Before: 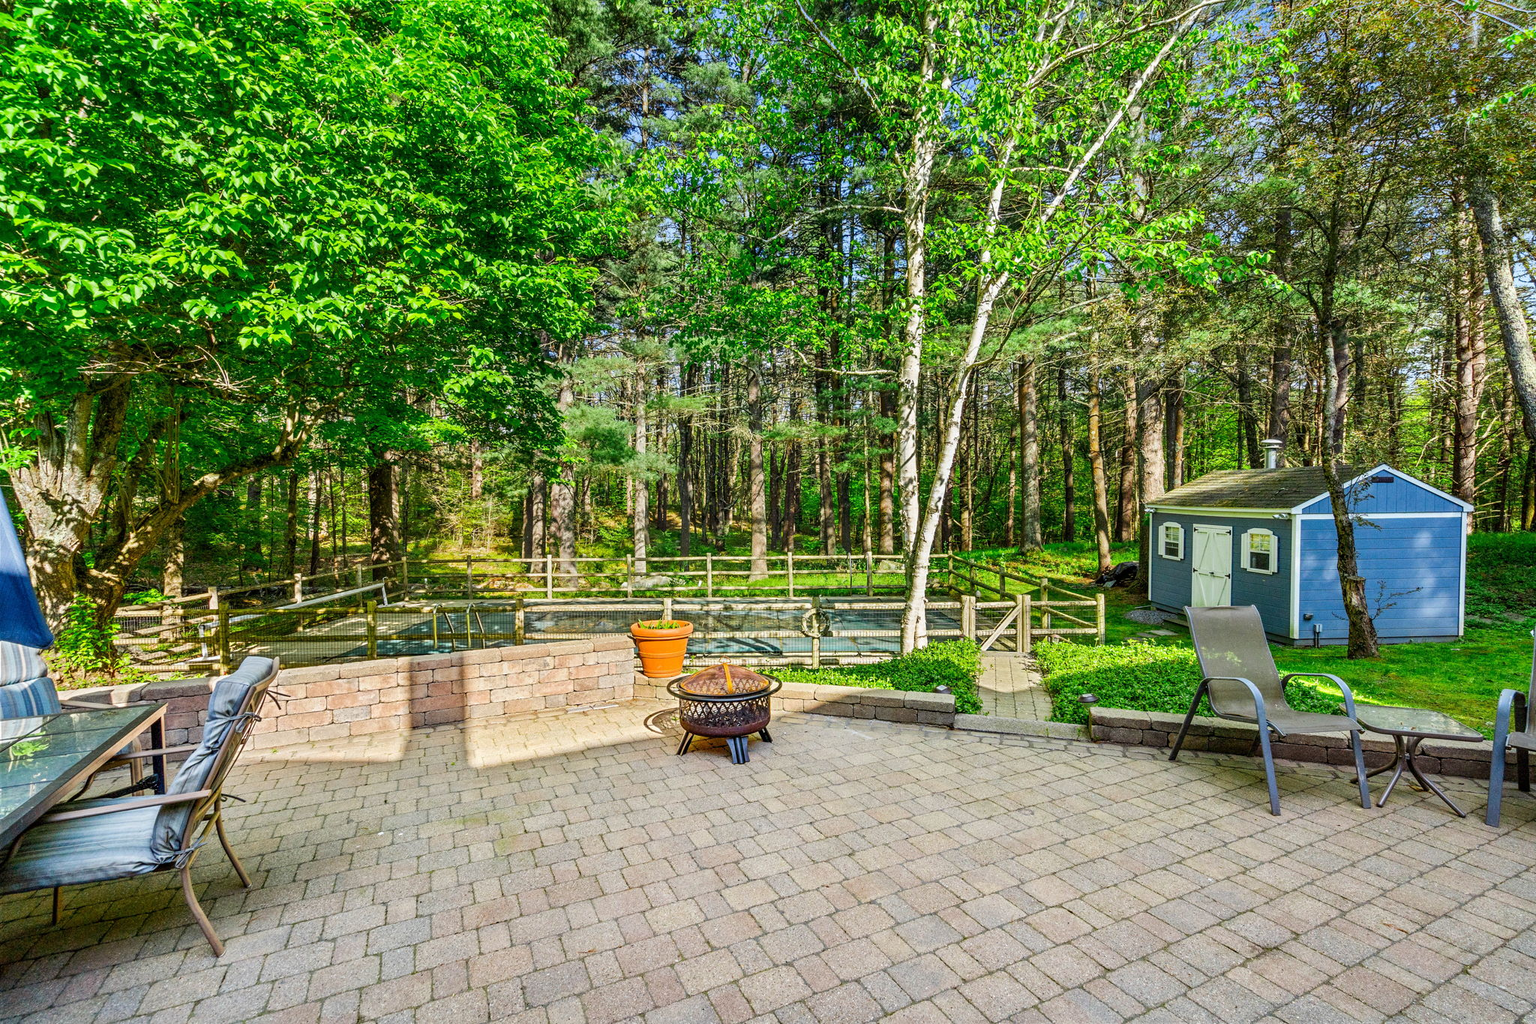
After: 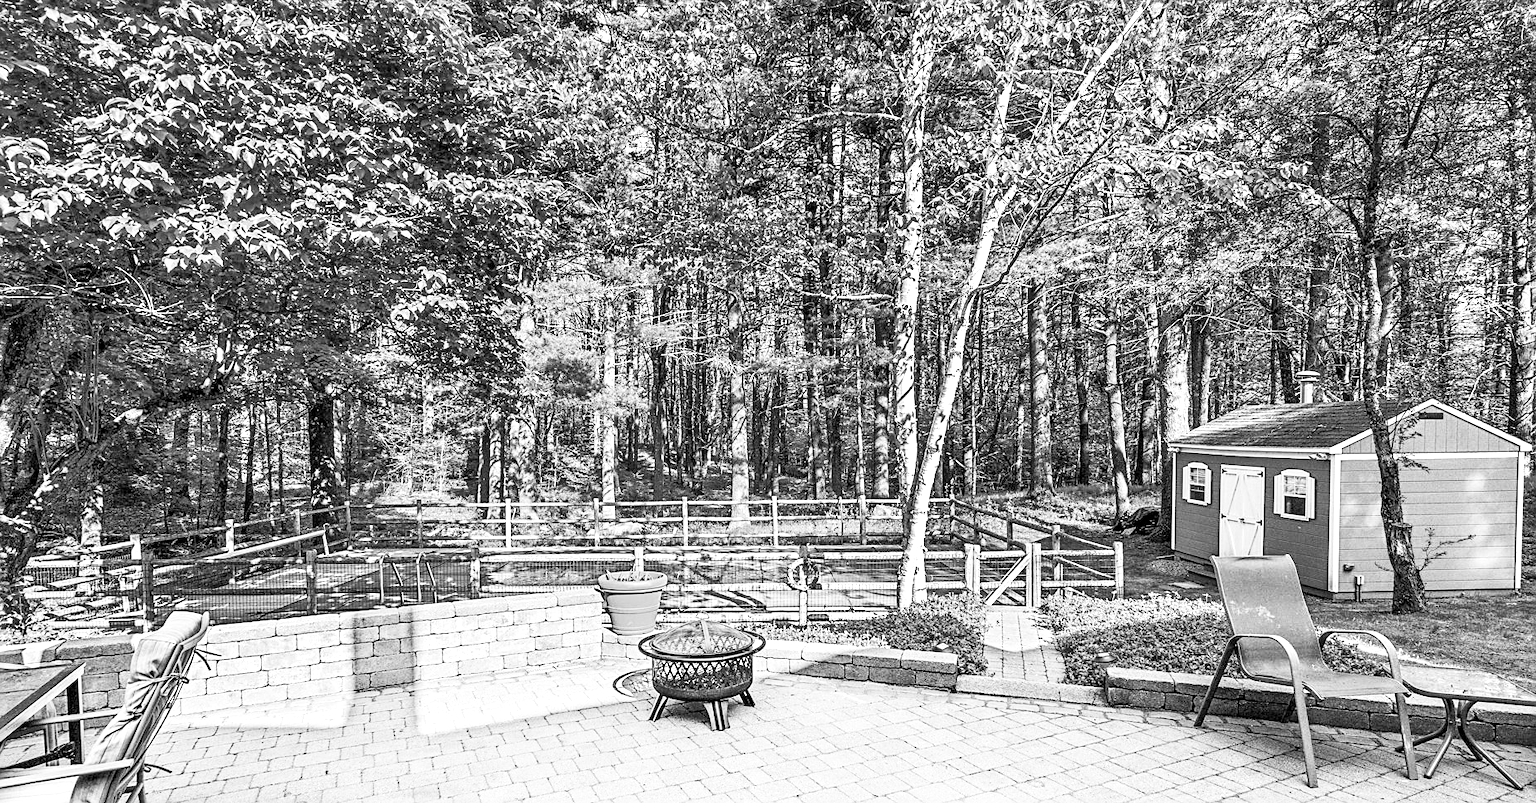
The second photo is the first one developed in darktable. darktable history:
color calibration: output gray [0.21, 0.42, 0.37, 0], x 0.367, y 0.379, temperature 4400.26 K
exposure: exposure 0.646 EV, compensate highlight preservation false
crop: left 5.946%, top 10.23%, right 3.752%, bottom 18.873%
shadows and highlights: shadows -24.77, highlights 49.05, soften with gaussian
contrast brightness saturation: contrast 0.286
tone equalizer: -7 EV 0.148 EV, -6 EV 0.609 EV, -5 EV 1.17 EV, -4 EV 1.32 EV, -3 EV 1.14 EV, -2 EV 0.6 EV, -1 EV 0.166 EV
sharpen: on, module defaults
